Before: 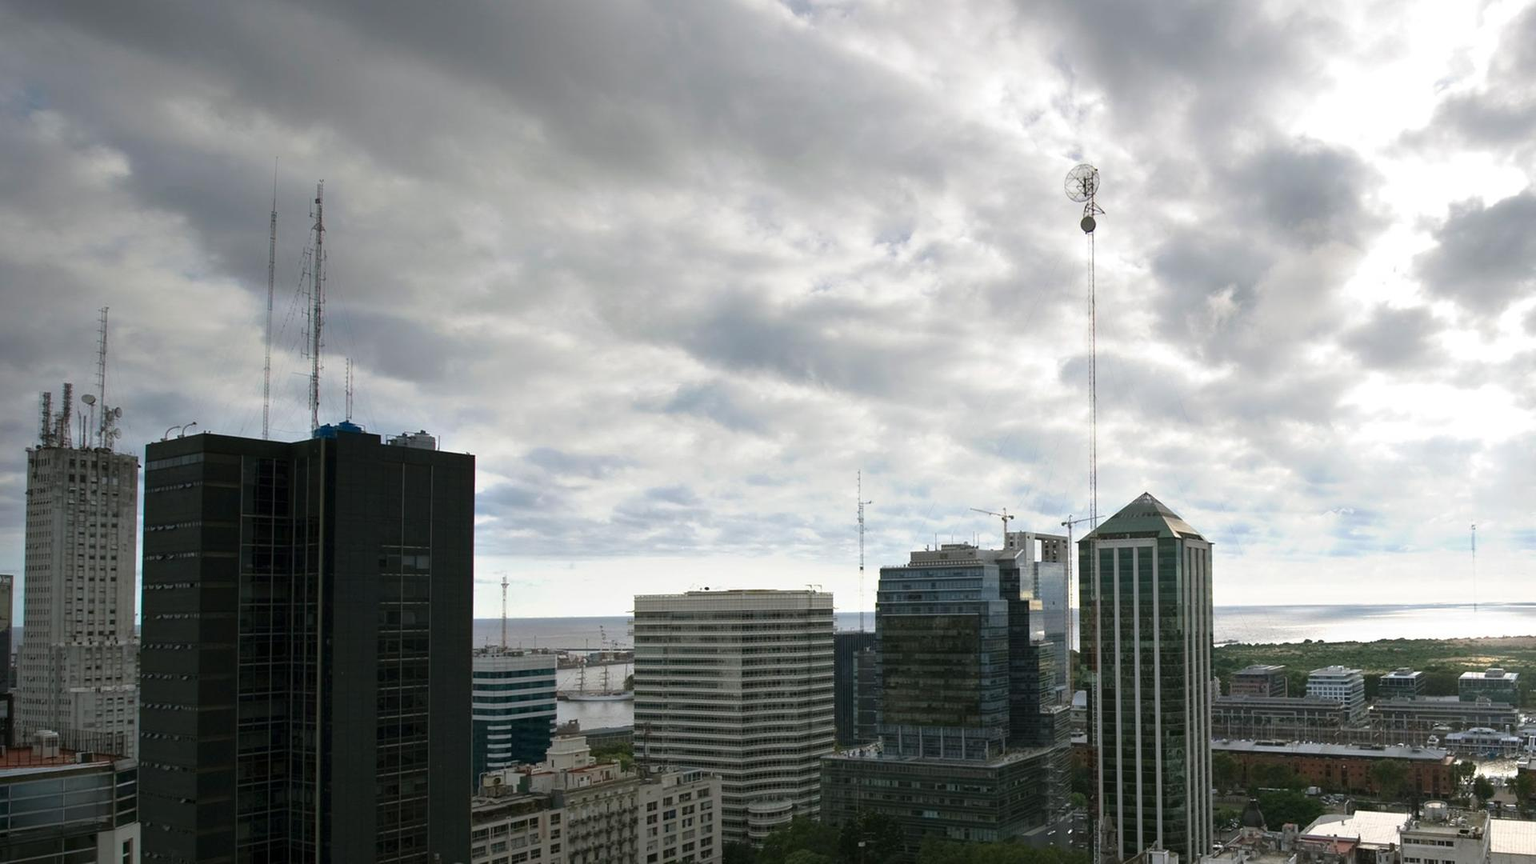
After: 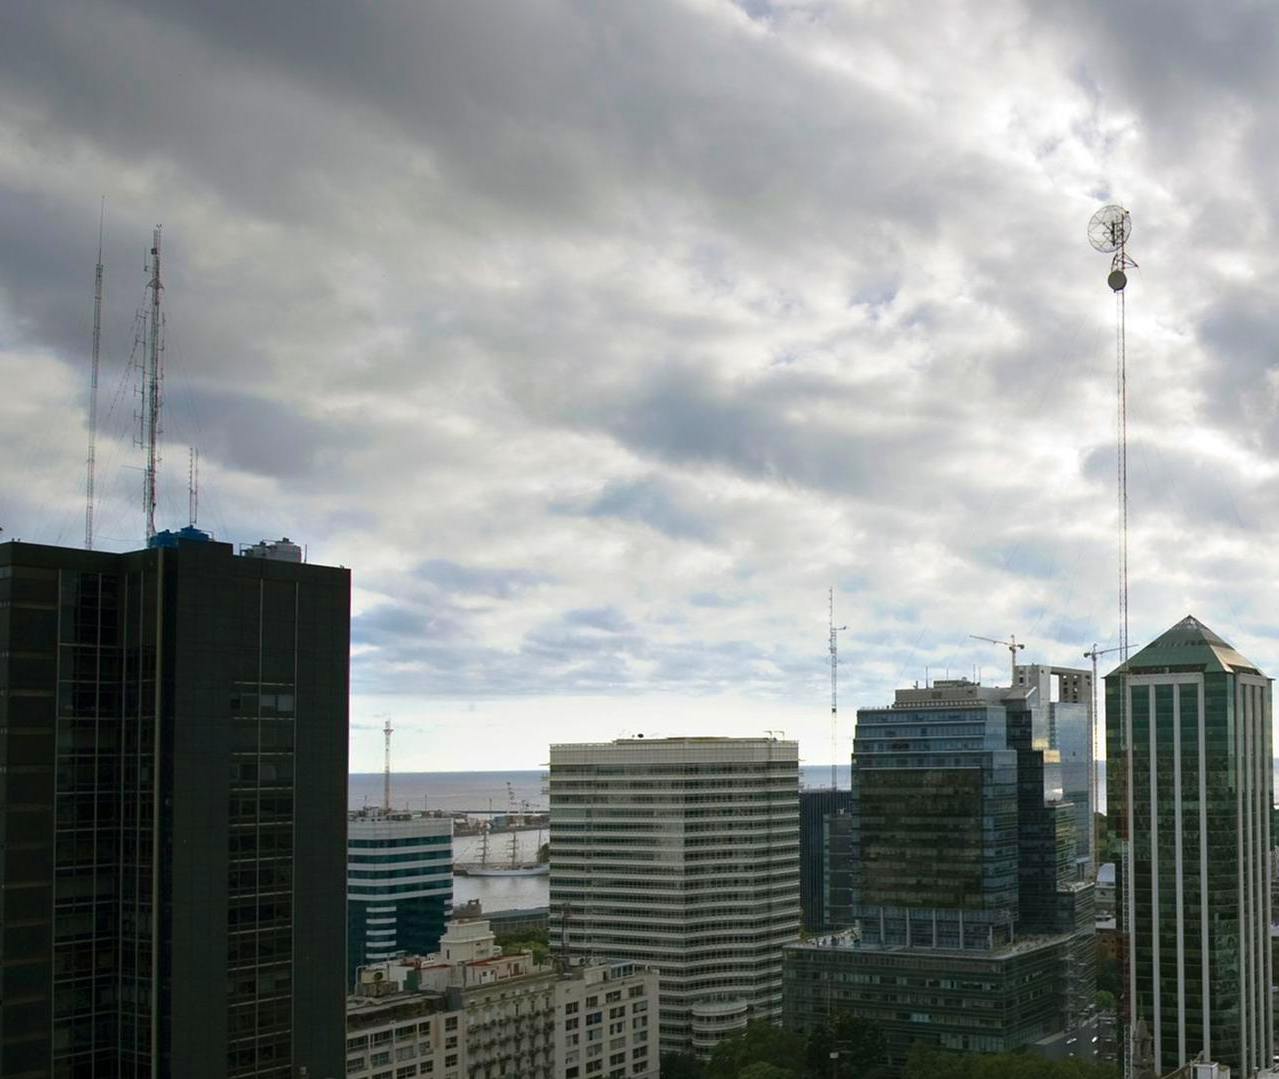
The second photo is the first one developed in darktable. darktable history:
velvia: on, module defaults
crop and rotate: left 12.673%, right 20.66%
